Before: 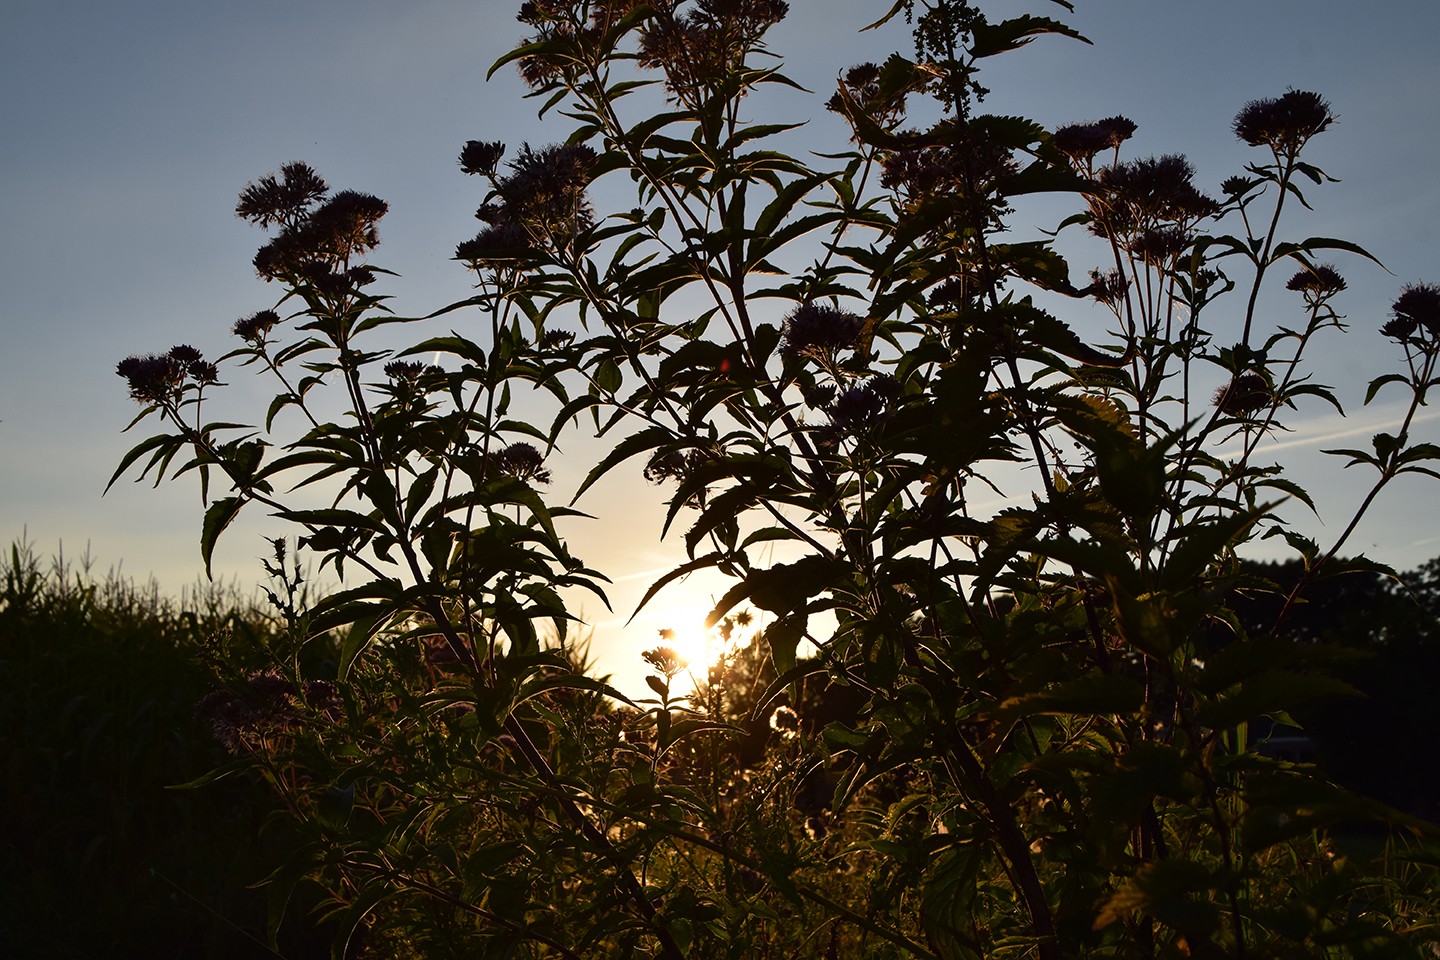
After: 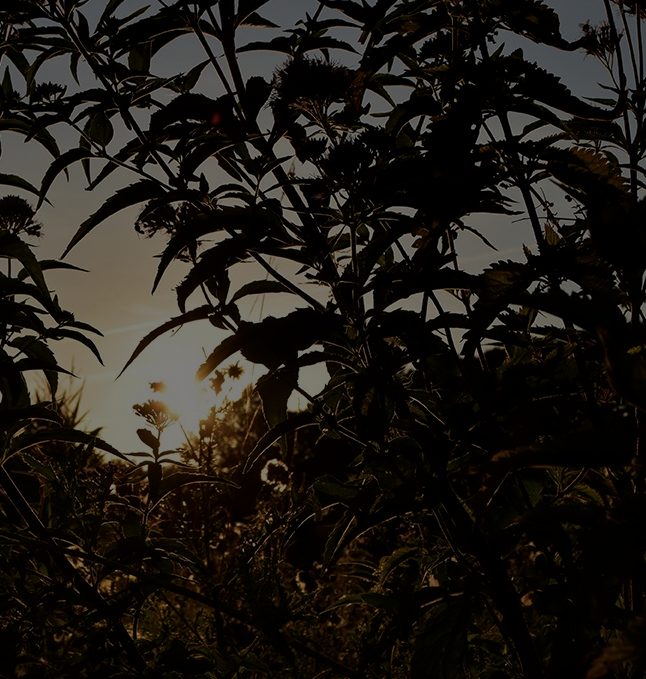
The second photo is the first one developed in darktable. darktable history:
exposure: exposure -2.391 EV, compensate highlight preservation false
local contrast: highlights 107%, shadows 100%, detail 119%, midtone range 0.2
color correction: highlights b* 3.05
crop: left 35.376%, top 25.765%, right 19.737%, bottom 3.44%
